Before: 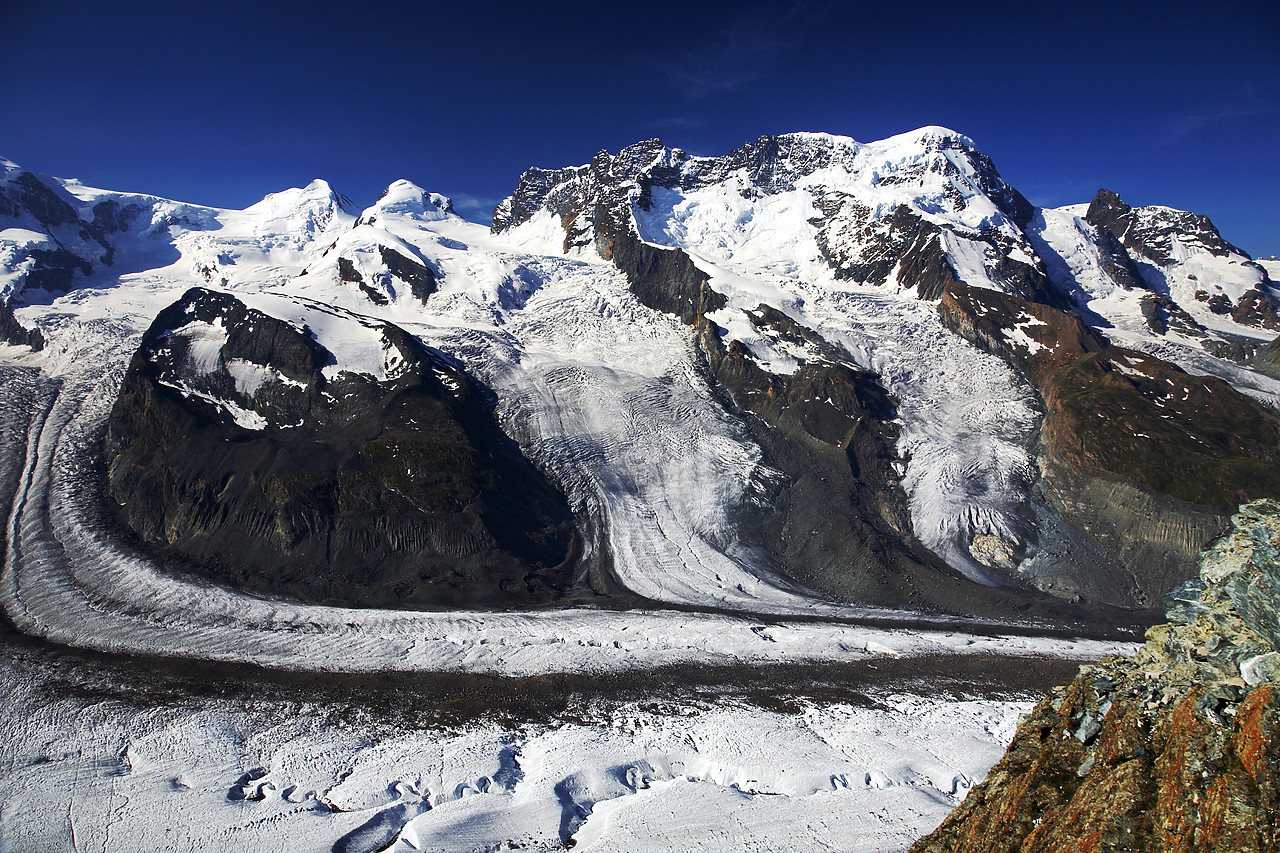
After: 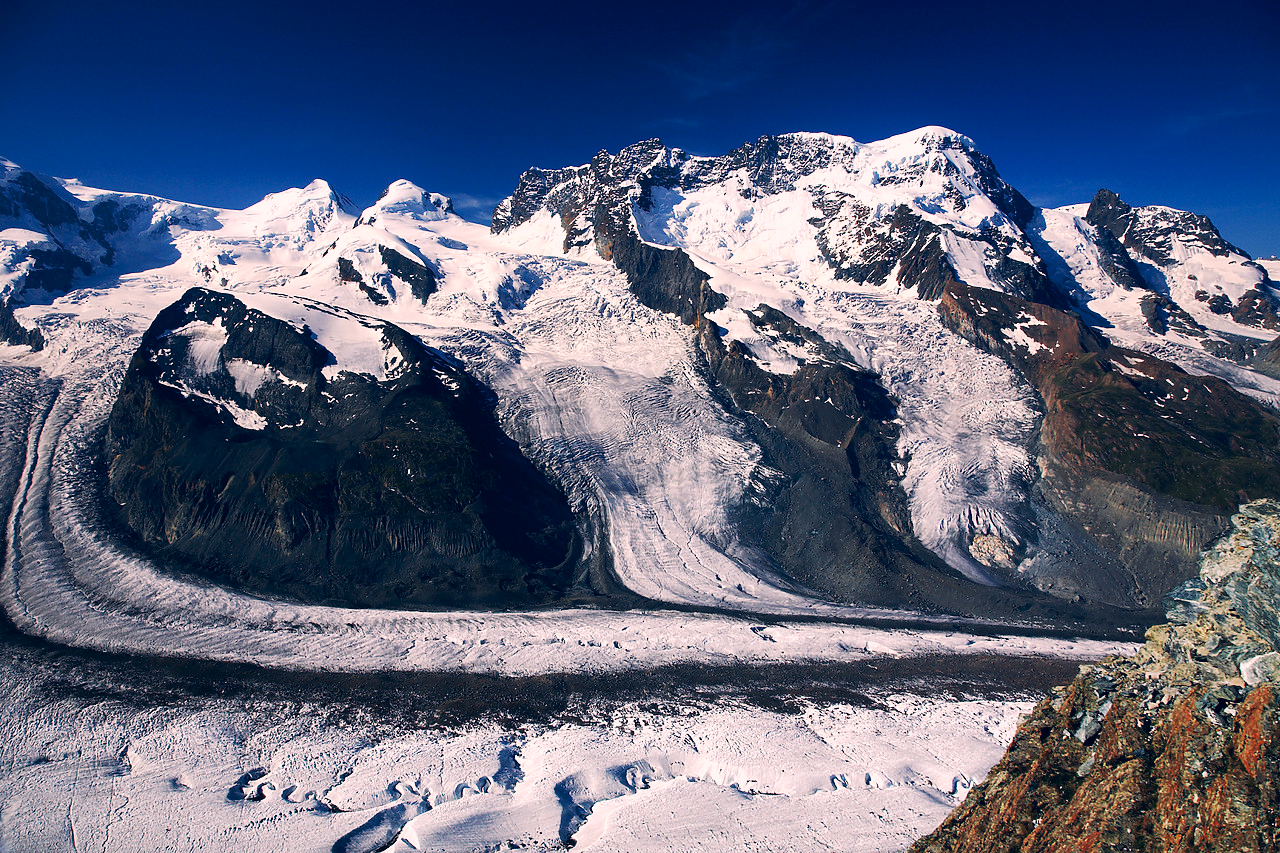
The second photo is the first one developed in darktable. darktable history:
color correction: highlights a* 14, highlights b* 6.15, shadows a* -5.32, shadows b* -16, saturation 0.859
